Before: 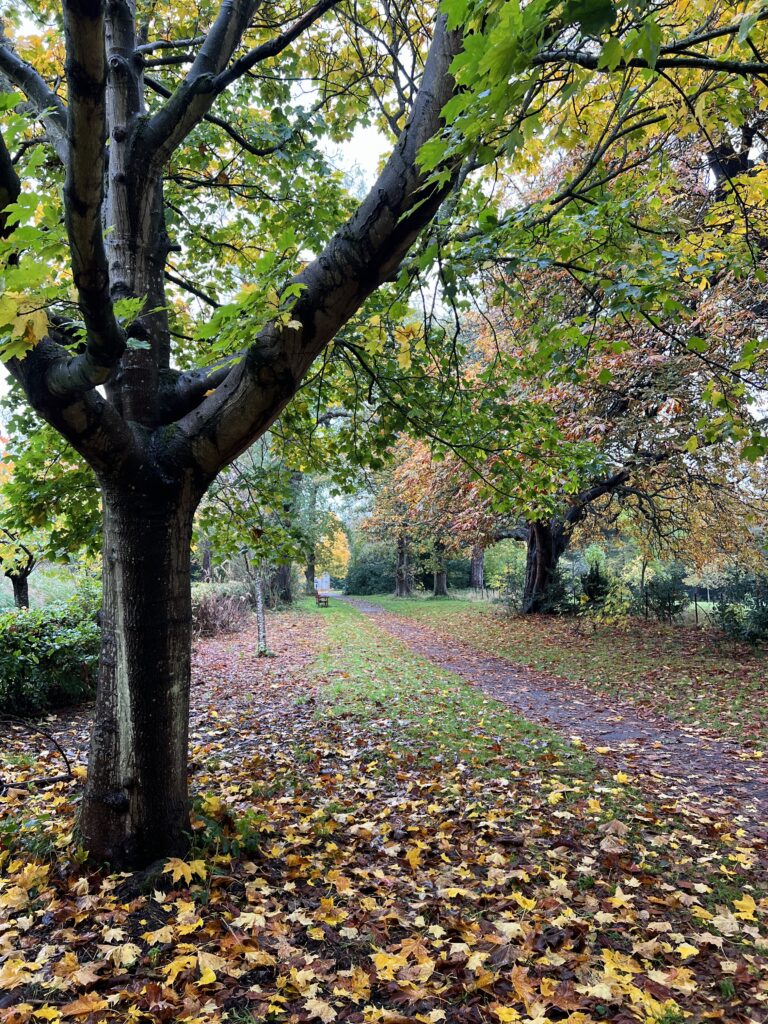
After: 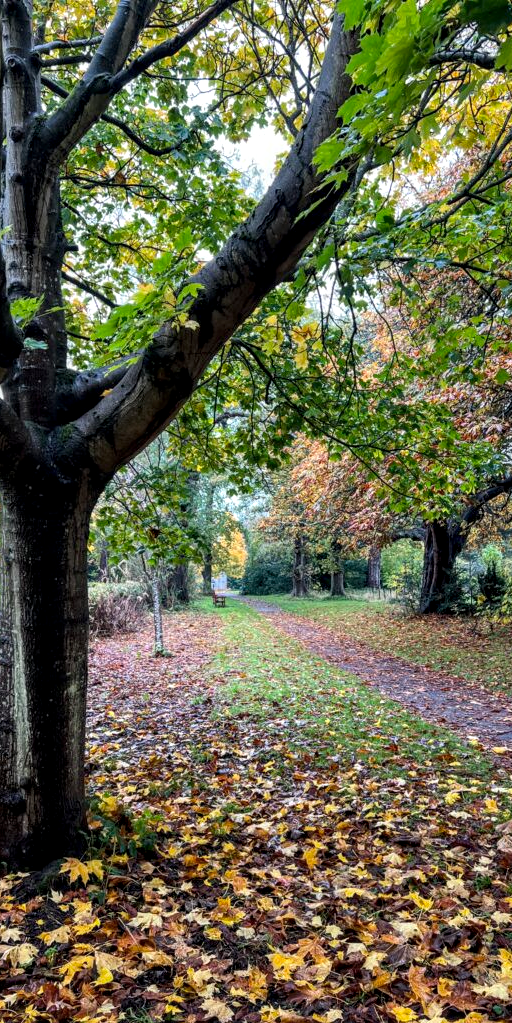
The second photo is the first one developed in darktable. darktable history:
crop and rotate: left 13.475%, right 19.754%
local contrast: highlights 61%, detail 143%, midtone range 0.426
base curve: preserve colors none
